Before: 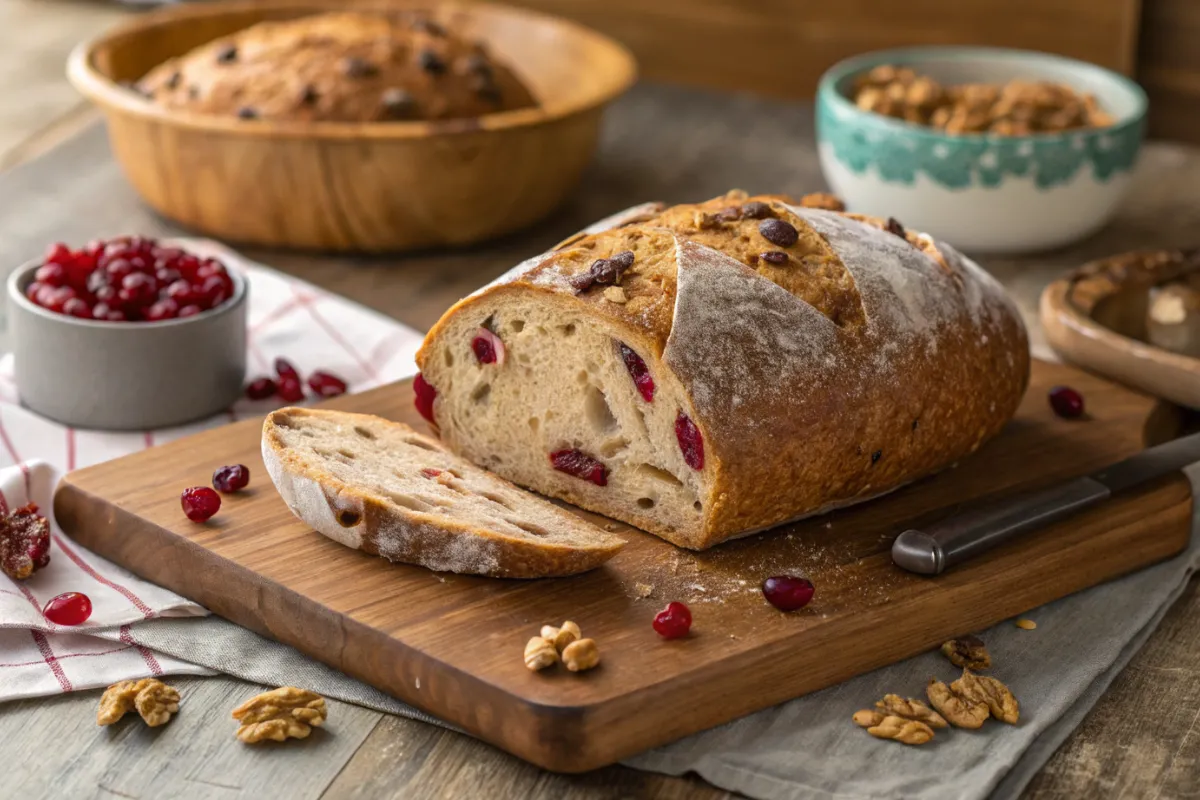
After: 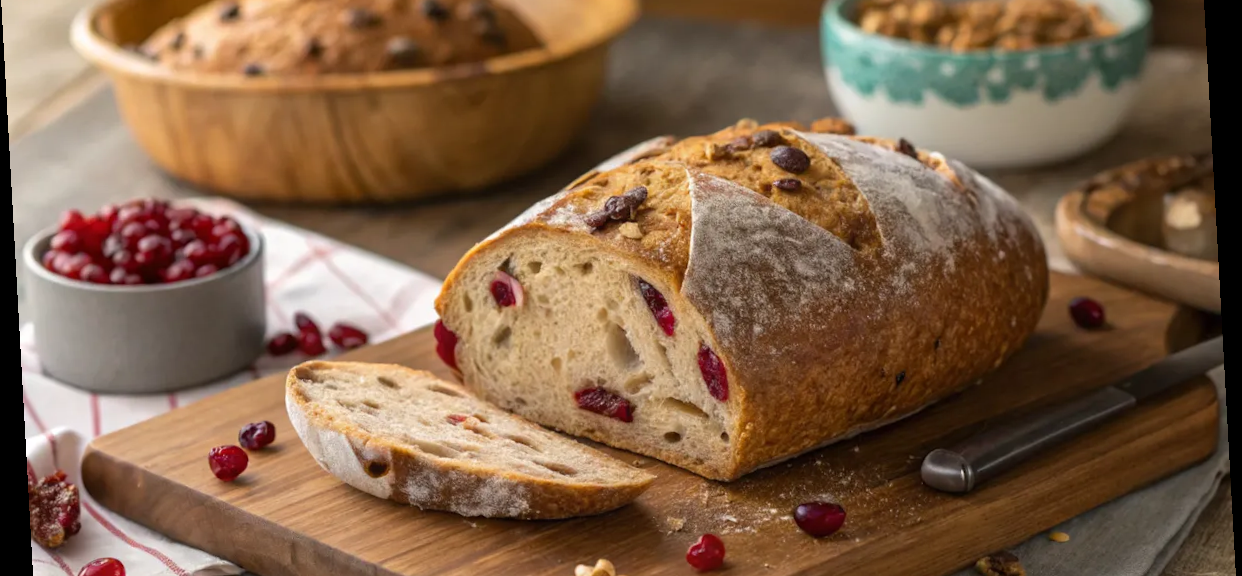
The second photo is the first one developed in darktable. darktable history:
crop: top 11.166%, bottom 22.168%
rotate and perspective: rotation -3.18°, automatic cropping off
